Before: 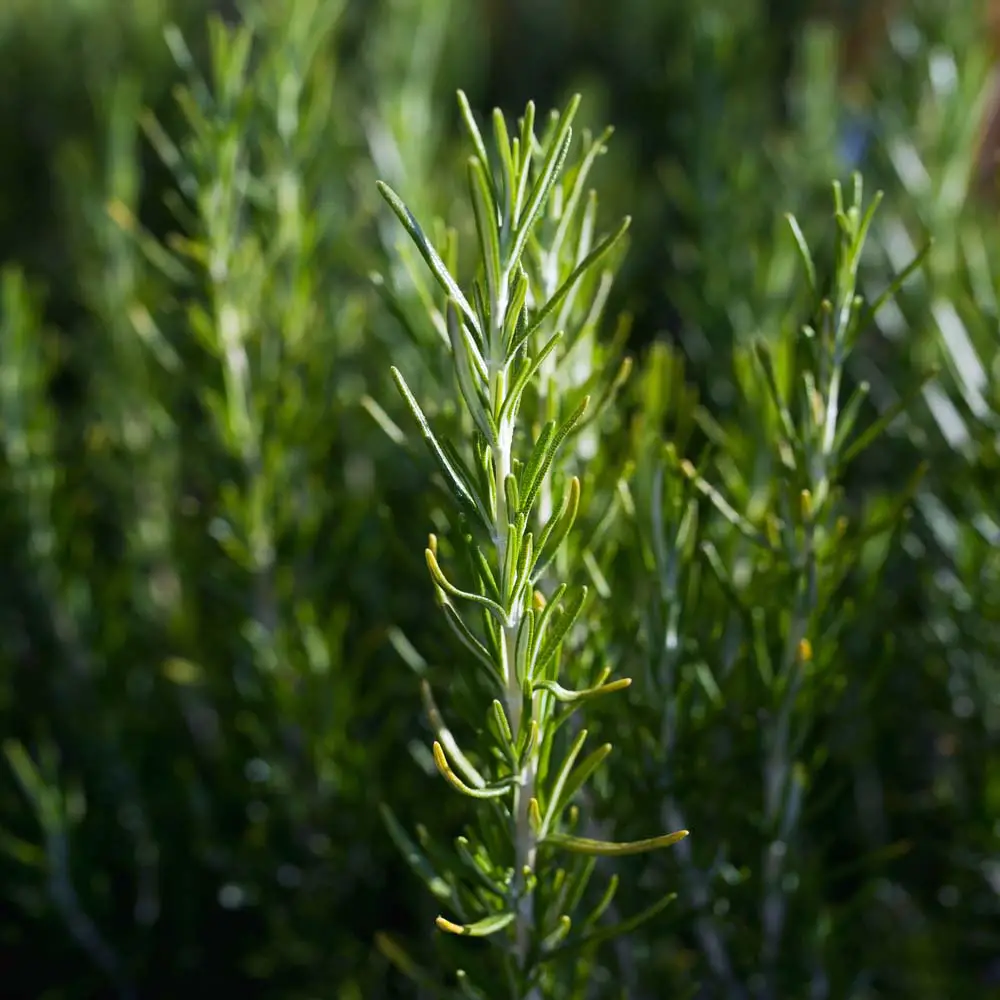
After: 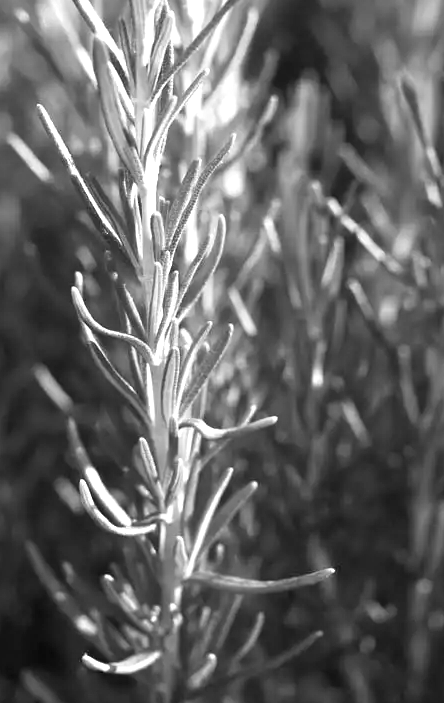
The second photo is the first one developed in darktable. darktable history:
crop: left 35.432%, top 26.233%, right 20.145%, bottom 3.432%
contrast brightness saturation: saturation -0.05
monochrome: size 1
exposure: black level correction 0, exposure 0.95 EV, compensate exposure bias true, compensate highlight preservation false
